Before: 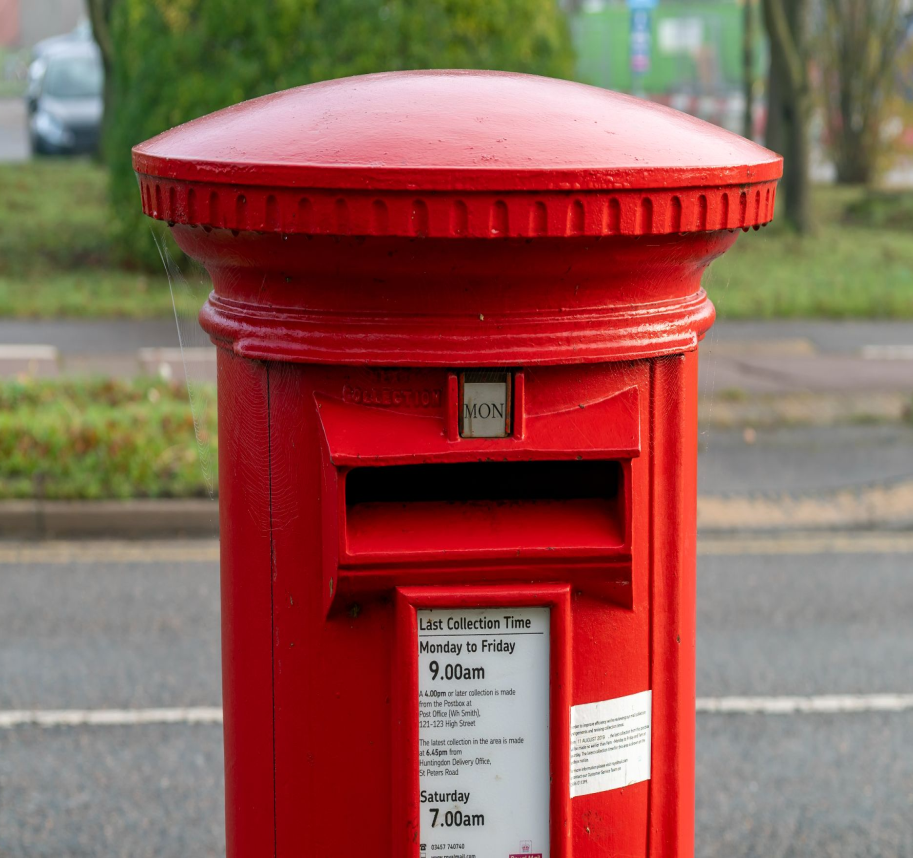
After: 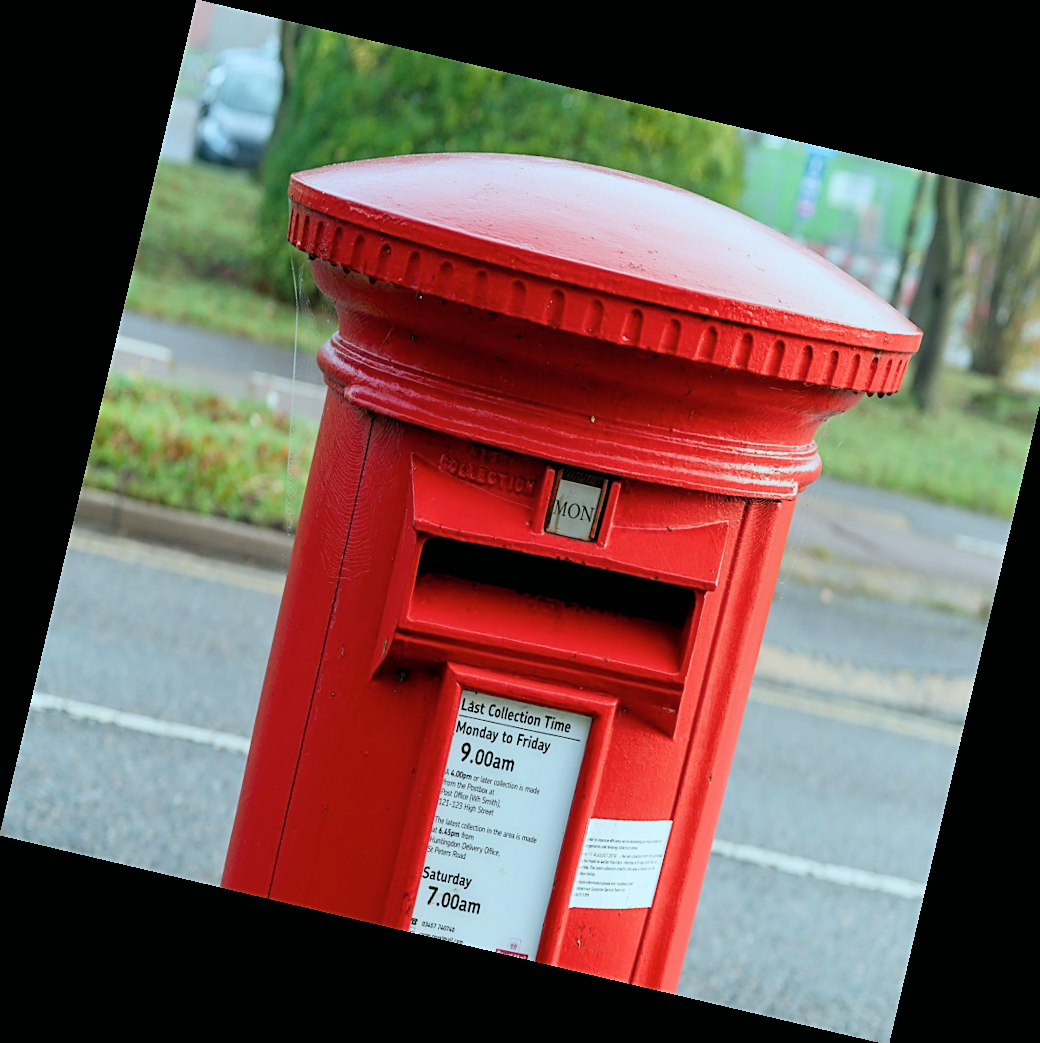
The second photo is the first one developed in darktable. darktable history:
sharpen: on, module defaults
crop: right 4.126%, bottom 0.031%
rotate and perspective: rotation 13.27°, automatic cropping off
shadows and highlights: shadows 0, highlights 40
filmic rgb: black relative exposure -7.65 EV, white relative exposure 4.56 EV, hardness 3.61
color correction: highlights a* -10.04, highlights b* -10.37
exposure: exposure 0.74 EV, compensate highlight preservation false
